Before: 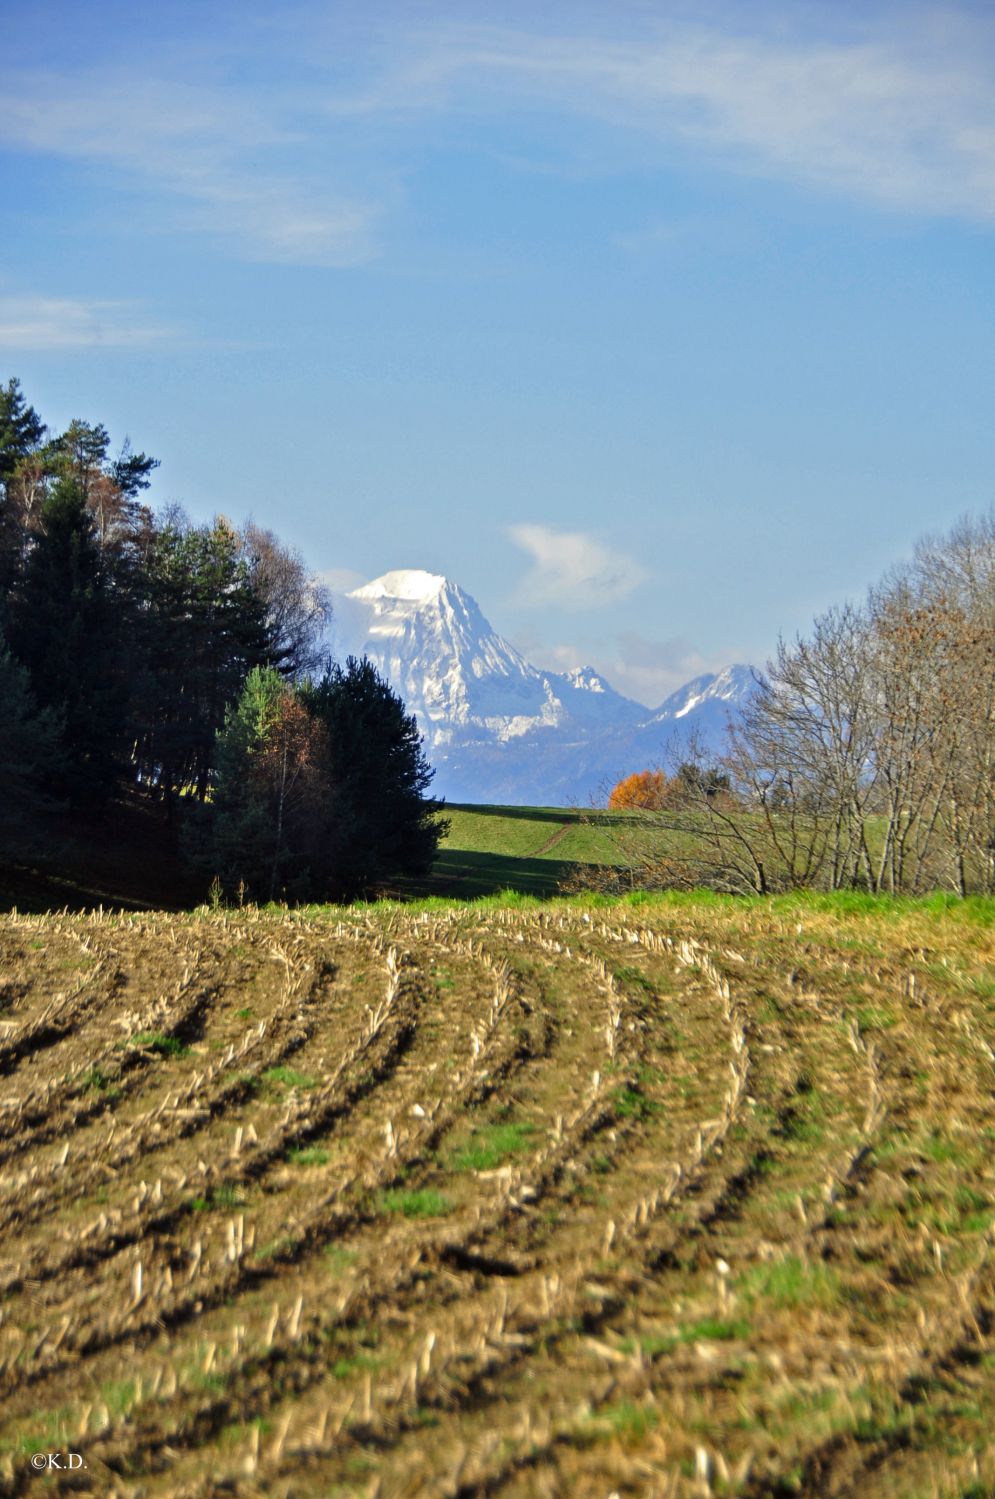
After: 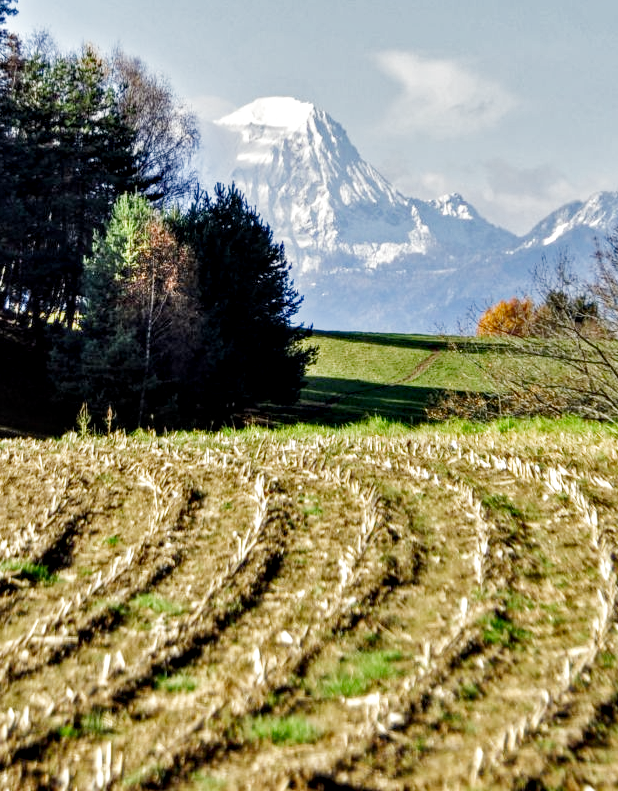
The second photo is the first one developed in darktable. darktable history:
crop: left 13.283%, top 31.608%, right 24.576%, bottom 15.584%
contrast brightness saturation: contrast 0.031, brightness -0.04
exposure: exposure 0.996 EV, compensate highlight preservation false
levels: mode automatic, levels [0.016, 0.484, 0.953]
local contrast: detail 150%
filmic rgb: black relative exposure -7.65 EV, white relative exposure 4.56 EV, hardness 3.61, preserve chrominance no, color science v3 (2019), use custom middle-gray values true
shadows and highlights: shadows 43.62, white point adjustment -1.63, soften with gaussian
